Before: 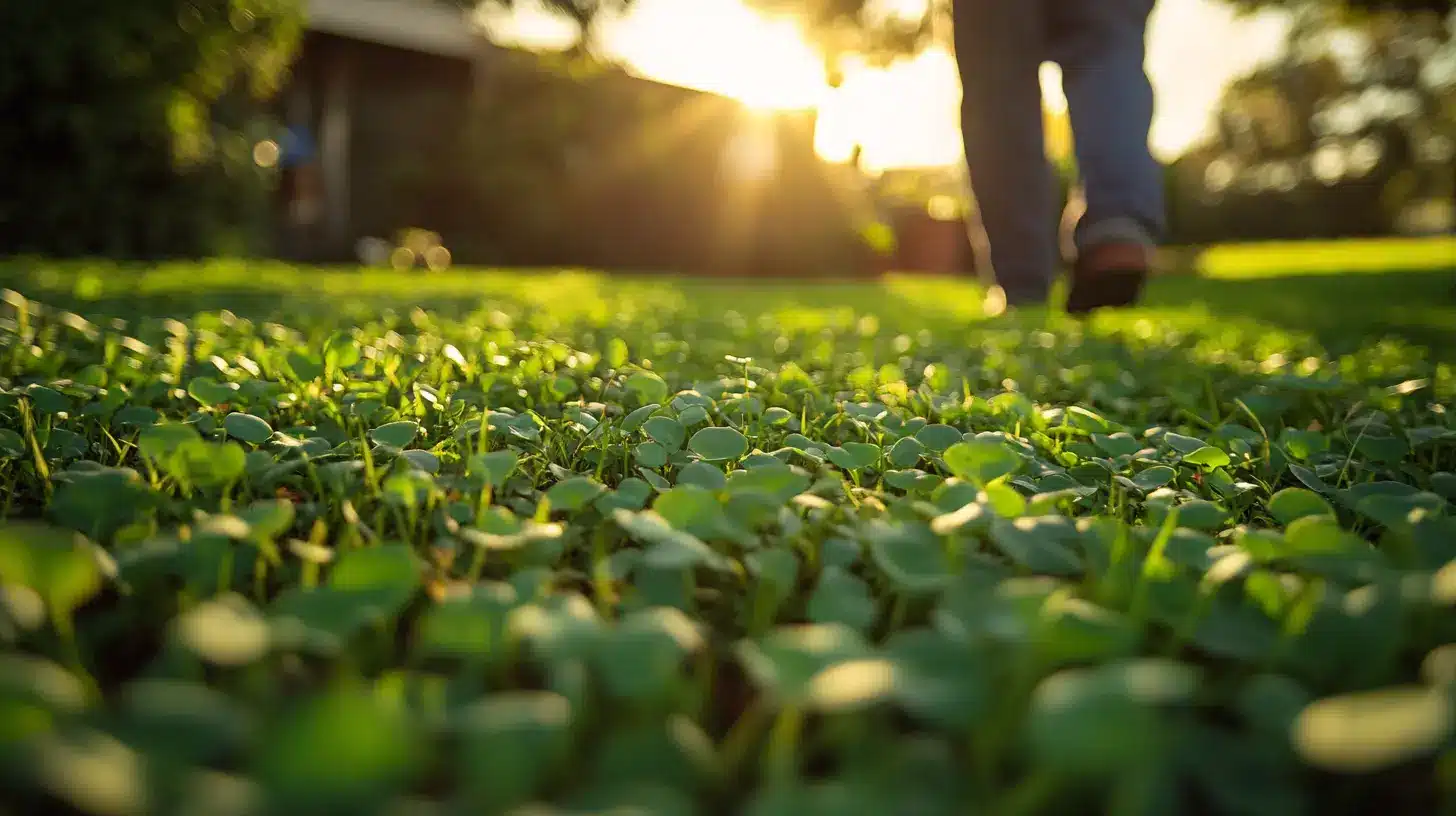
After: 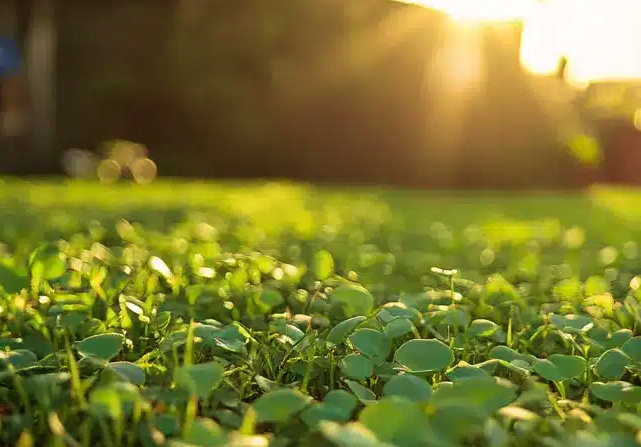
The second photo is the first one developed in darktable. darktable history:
crop: left 20.248%, top 10.86%, right 35.675%, bottom 34.321%
velvia: strength 45%
